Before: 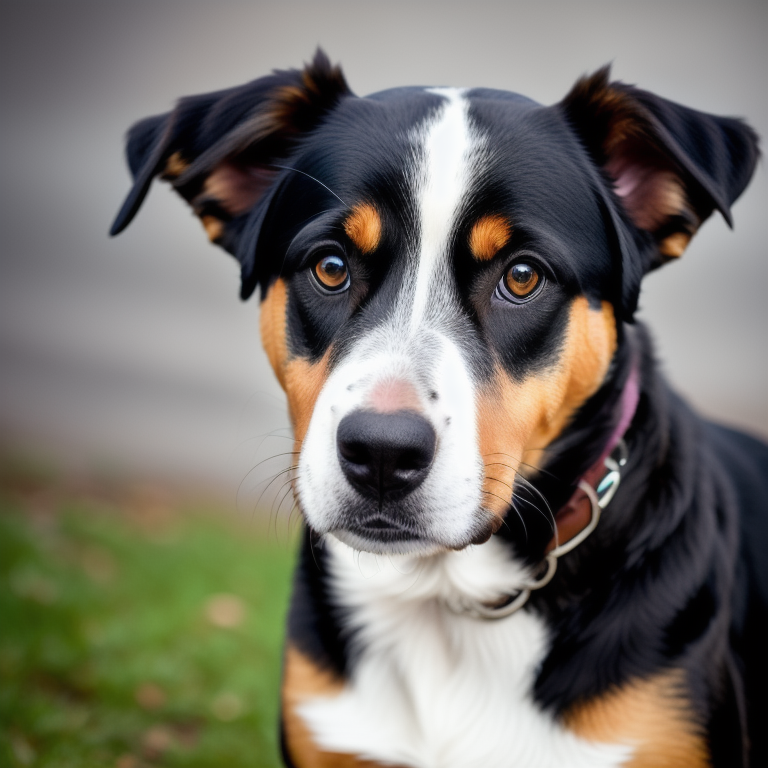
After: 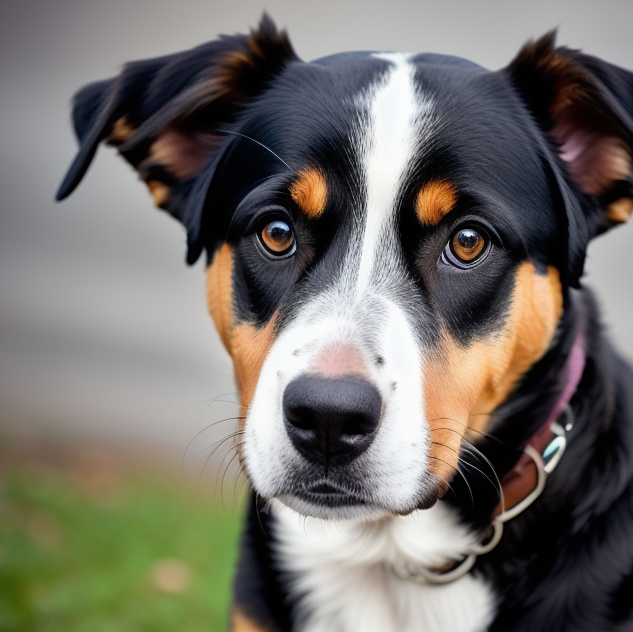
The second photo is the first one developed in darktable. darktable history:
crop and rotate: left 7.056%, top 4.566%, right 10.521%, bottom 13.1%
sharpen: amount 0.208
